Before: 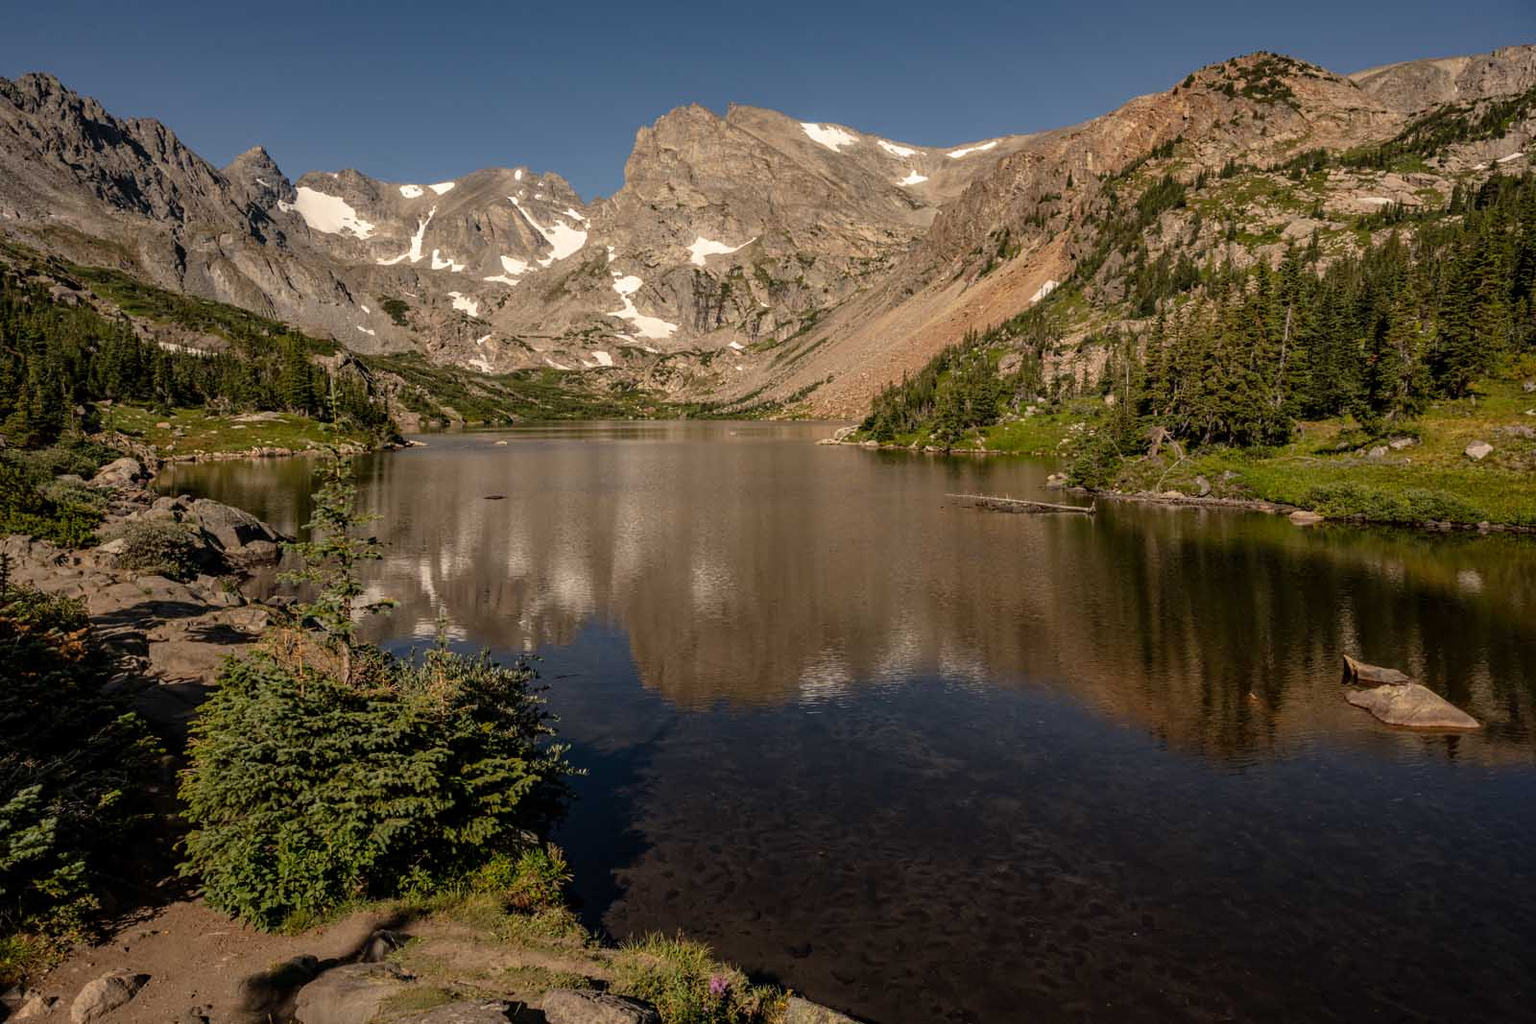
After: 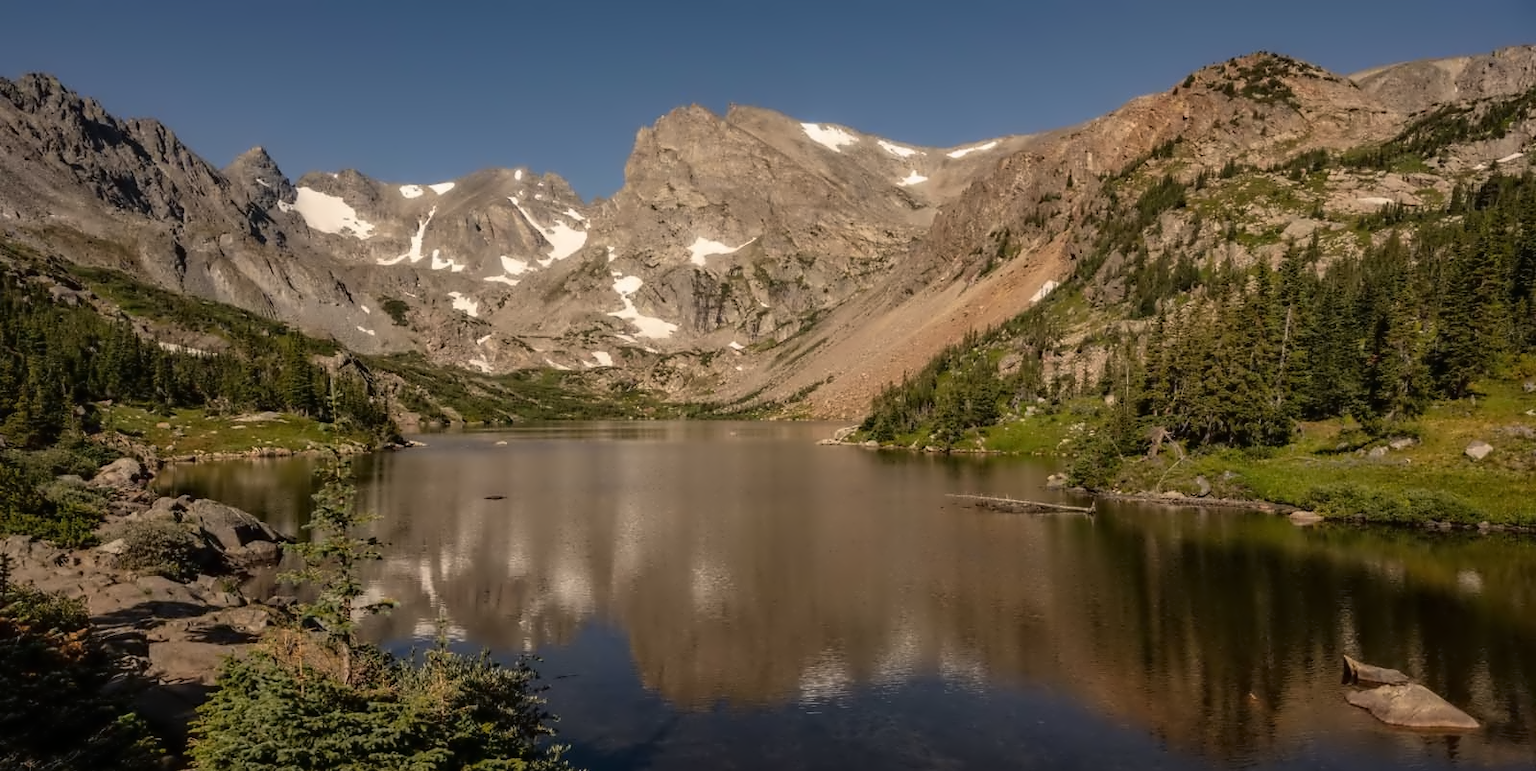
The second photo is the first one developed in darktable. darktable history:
color calibration: illuminant same as pipeline (D50), adaptation XYZ, x 0.345, y 0.357, temperature 5009 K
contrast equalizer: octaves 7, y [[0.5 ×6], [0.5 ×6], [0.5 ×6], [0, 0.033, 0.067, 0.1, 0.133, 0.167], [0, 0.05, 0.1, 0.15, 0.2, 0.25]]
crop: bottom 24.637%
exposure: exposure -0.001 EV, compensate highlight preservation false
